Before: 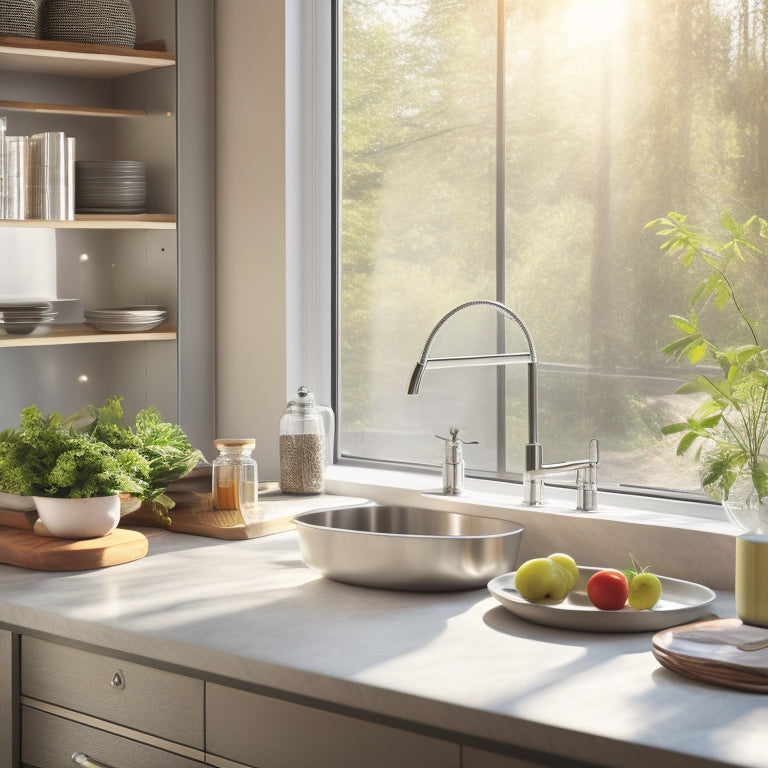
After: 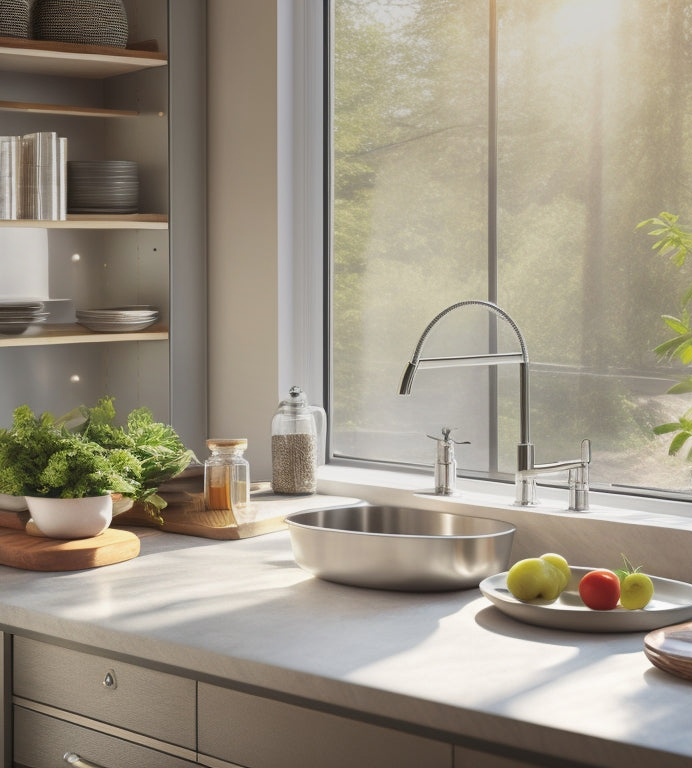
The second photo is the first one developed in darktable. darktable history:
graduated density: on, module defaults
crop and rotate: left 1.088%, right 8.807%
